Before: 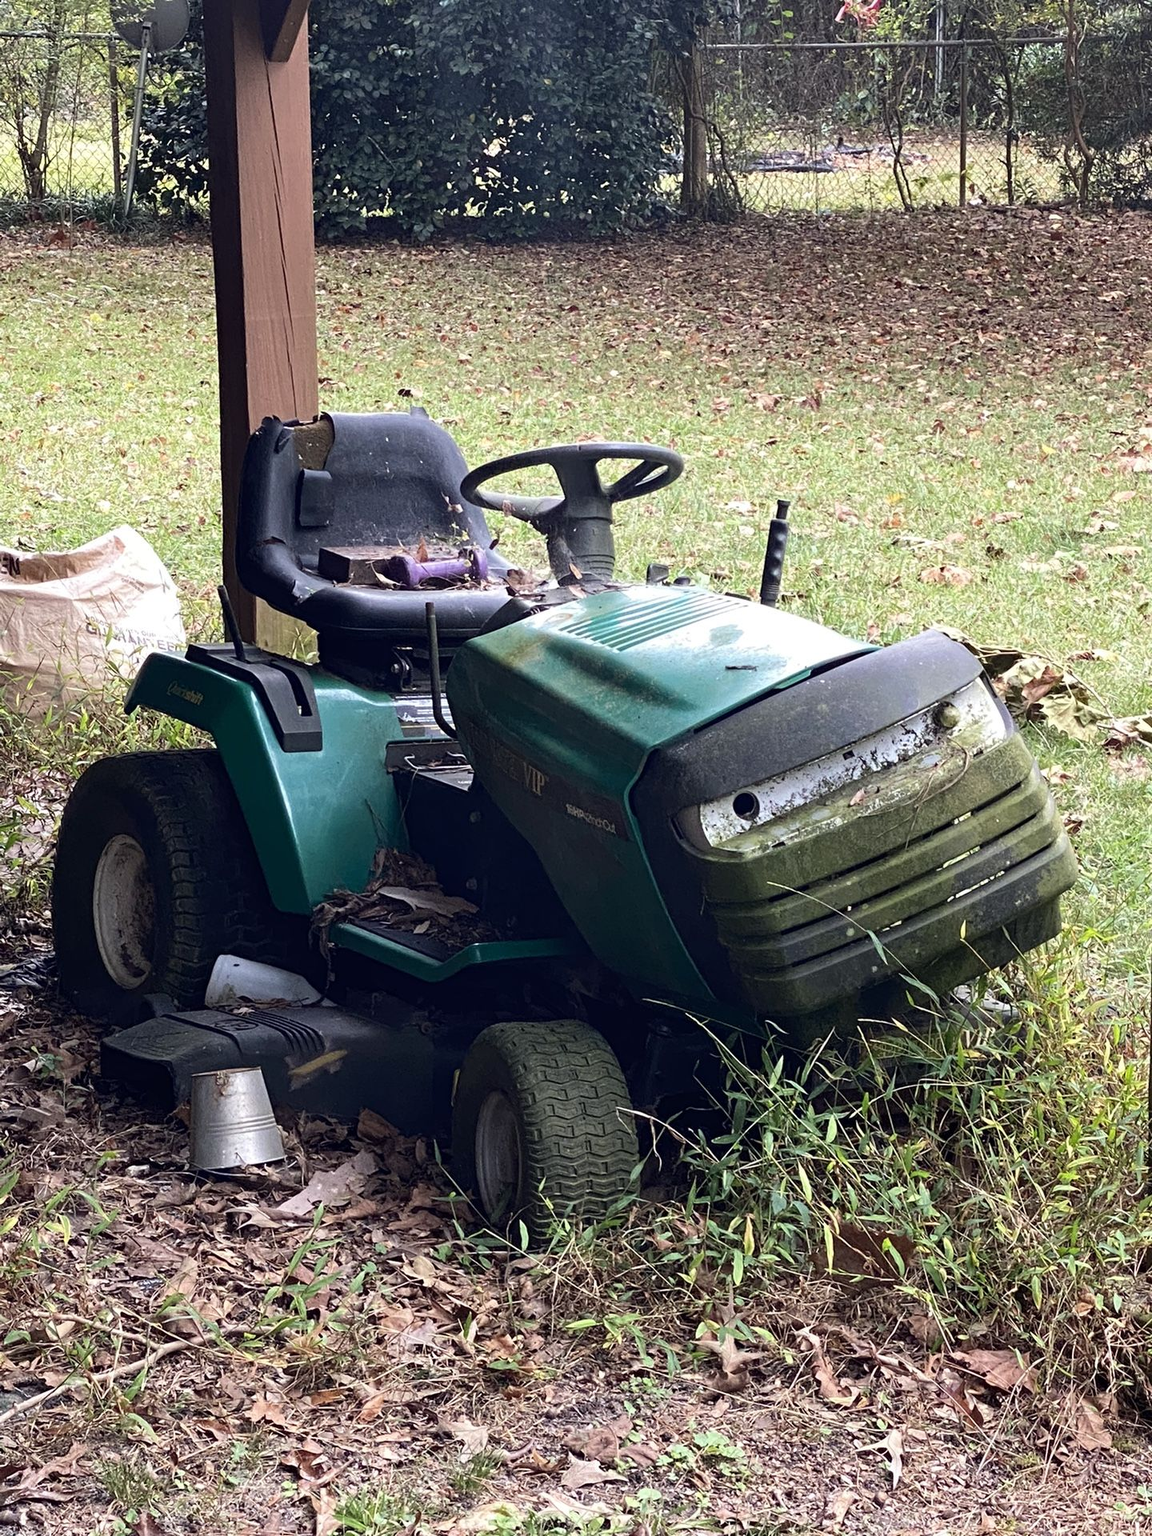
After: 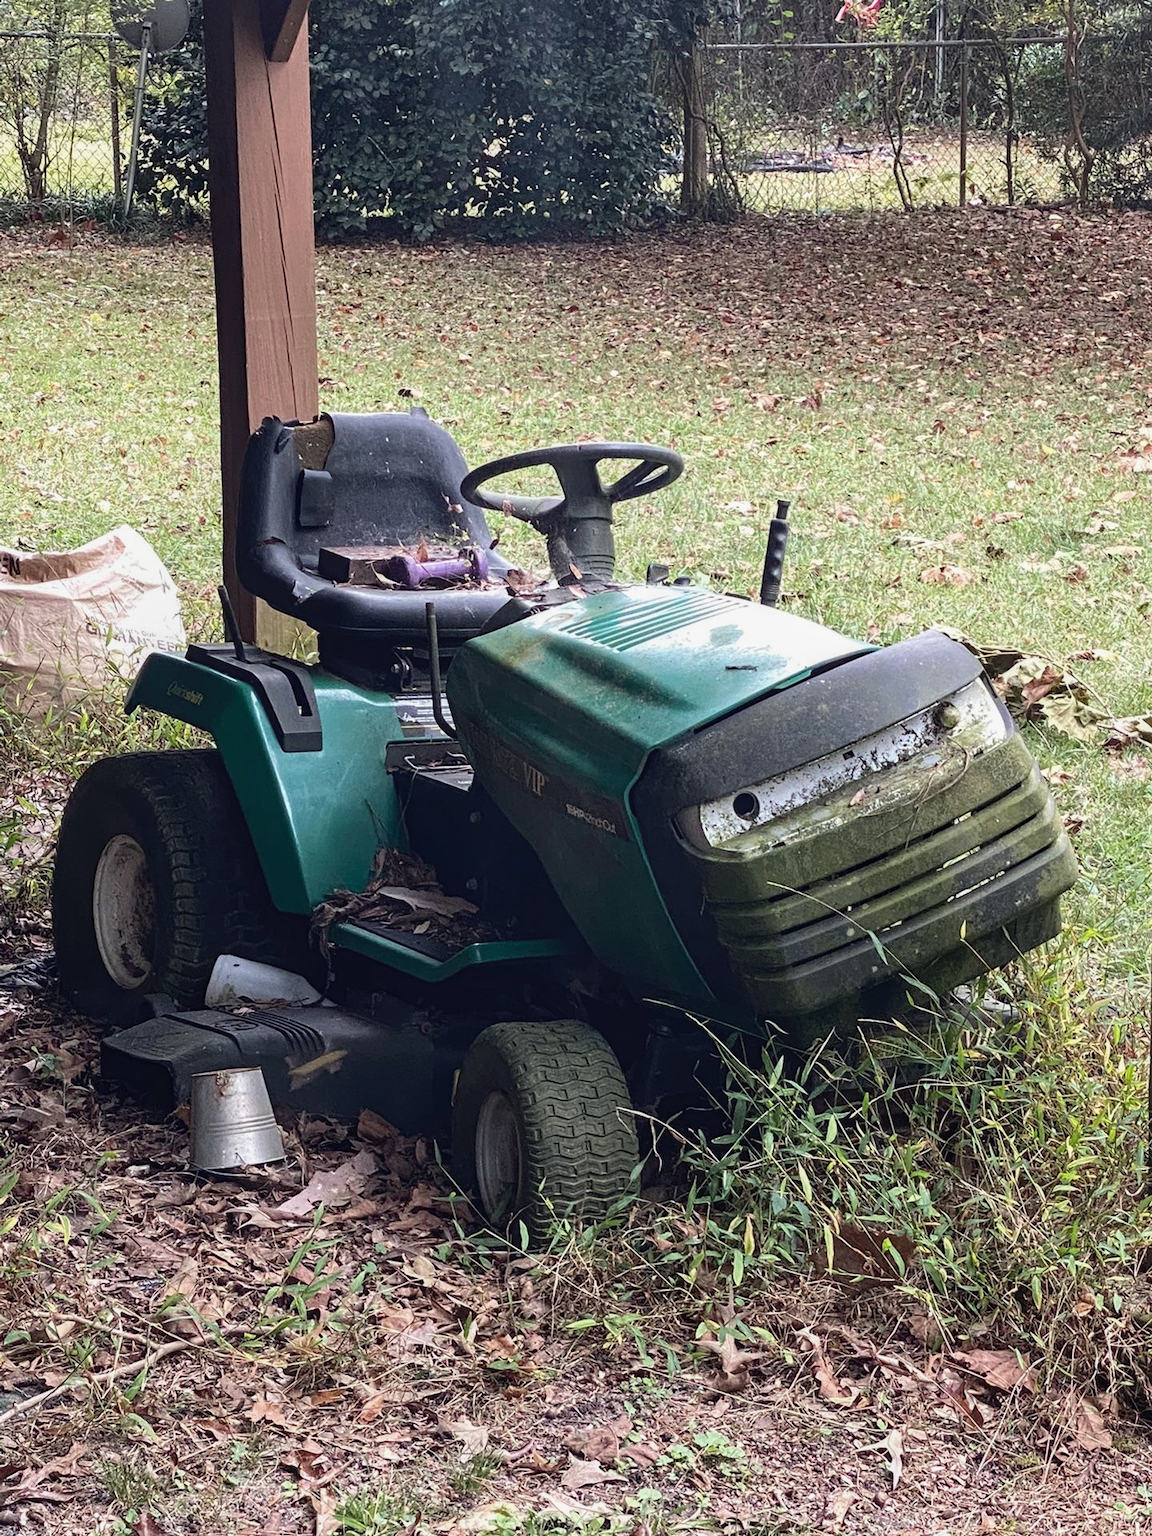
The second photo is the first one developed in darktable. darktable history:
color zones: curves: ch0 [(0, 0.6) (0.129, 0.508) (0.193, 0.483) (0.429, 0.5) (0.571, 0.5) (0.714, 0.5) (0.857, 0.5) (1, 0.6)]; ch1 [(0, 0.481) (0.112, 0.245) (0.213, 0.223) (0.429, 0.233) (0.571, 0.231) (0.683, 0.242) (0.857, 0.296) (1, 0.481)], mix -62.41%
local contrast: detail 110%
